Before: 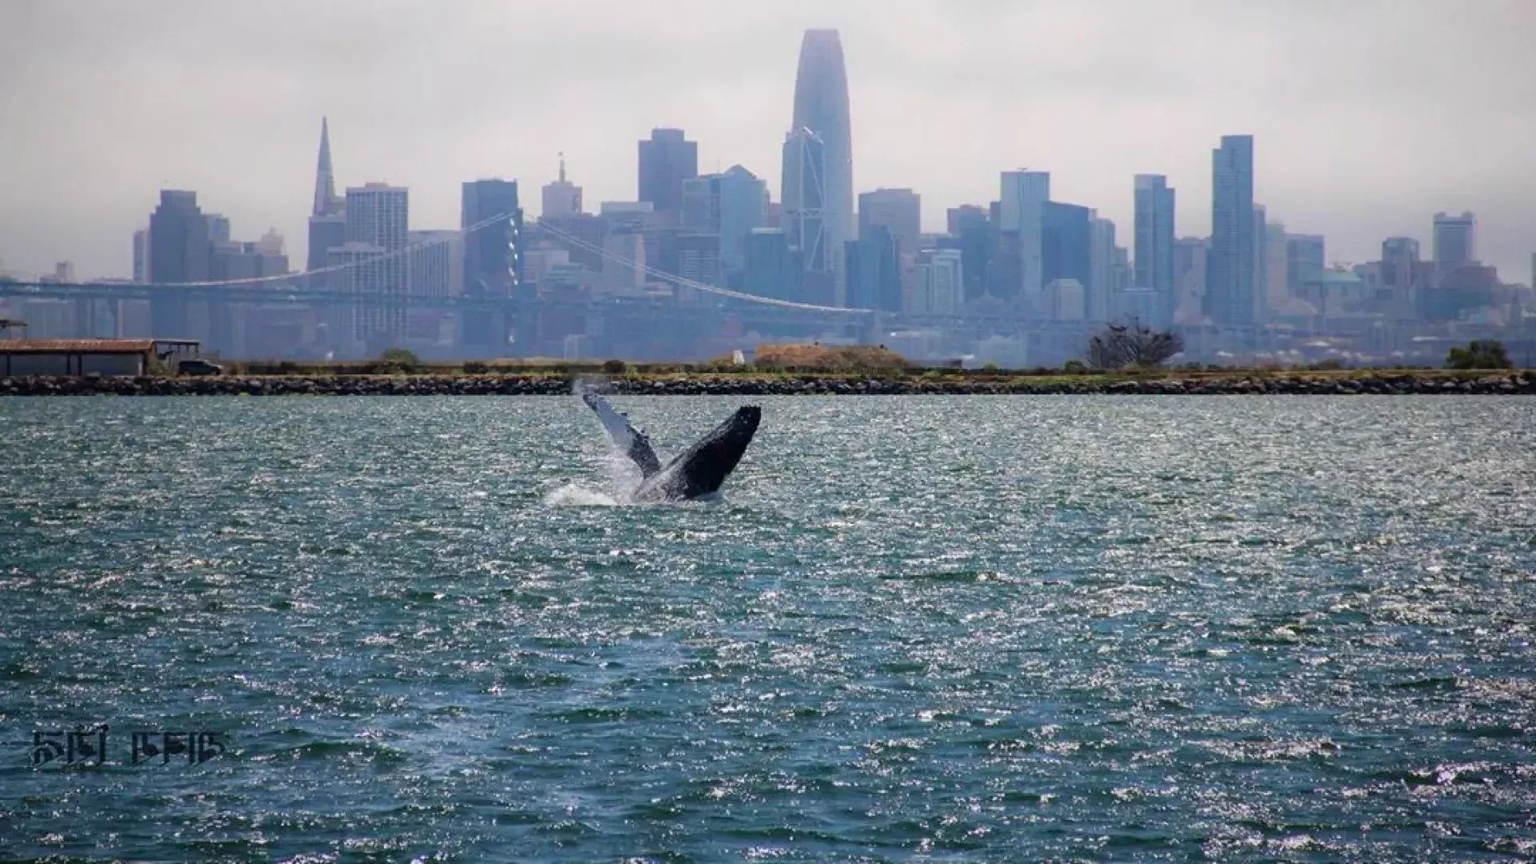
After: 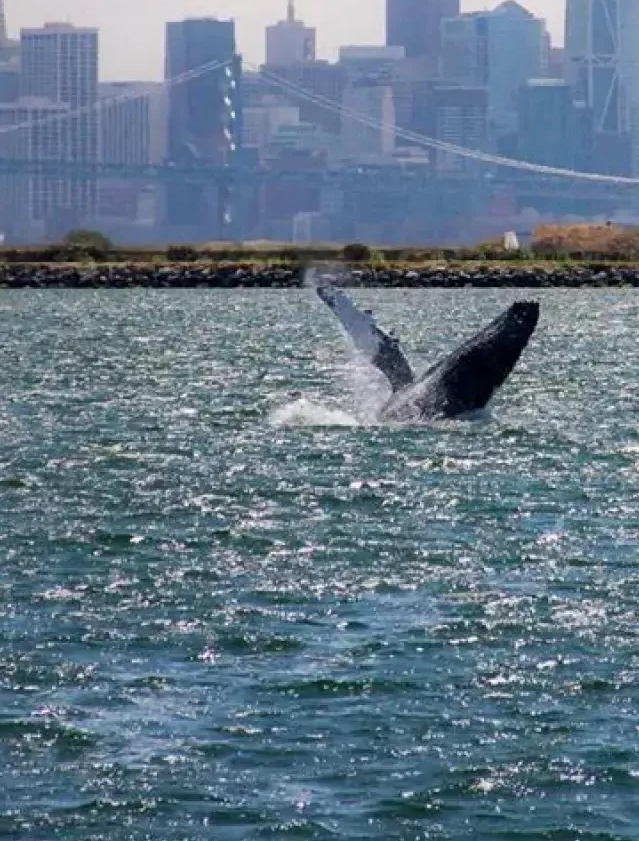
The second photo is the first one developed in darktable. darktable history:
crop and rotate: left 21.49%, top 19.115%, right 45.225%, bottom 2.993%
local contrast: mode bilateral grid, contrast 21, coarseness 50, detail 120%, midtone range 0.2
